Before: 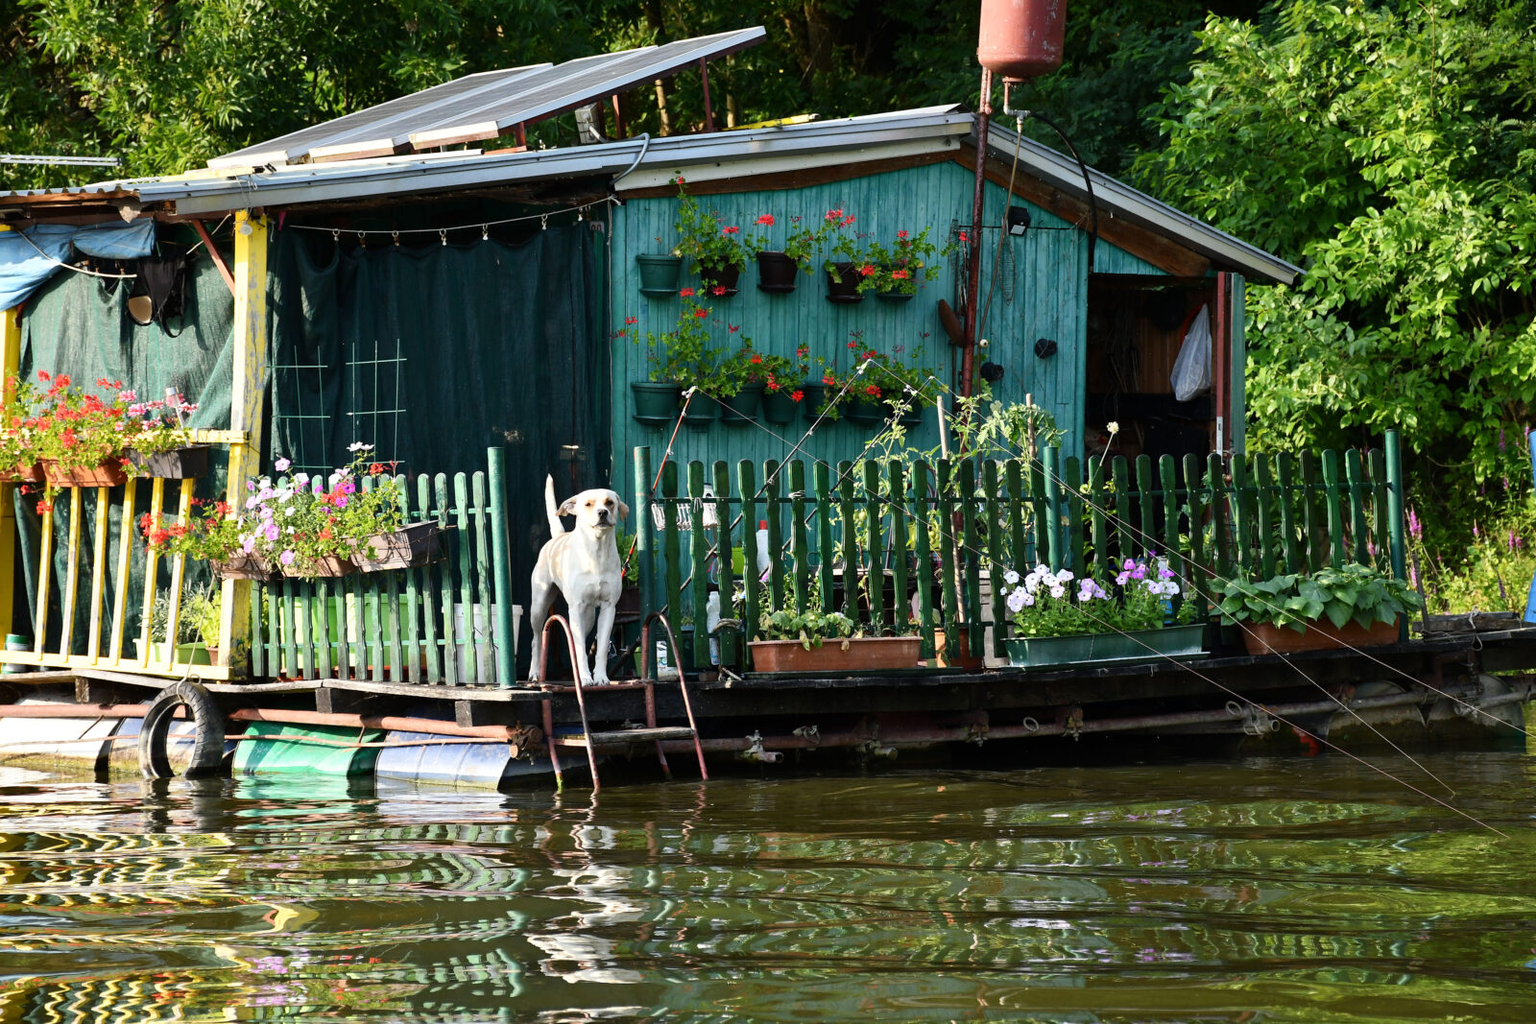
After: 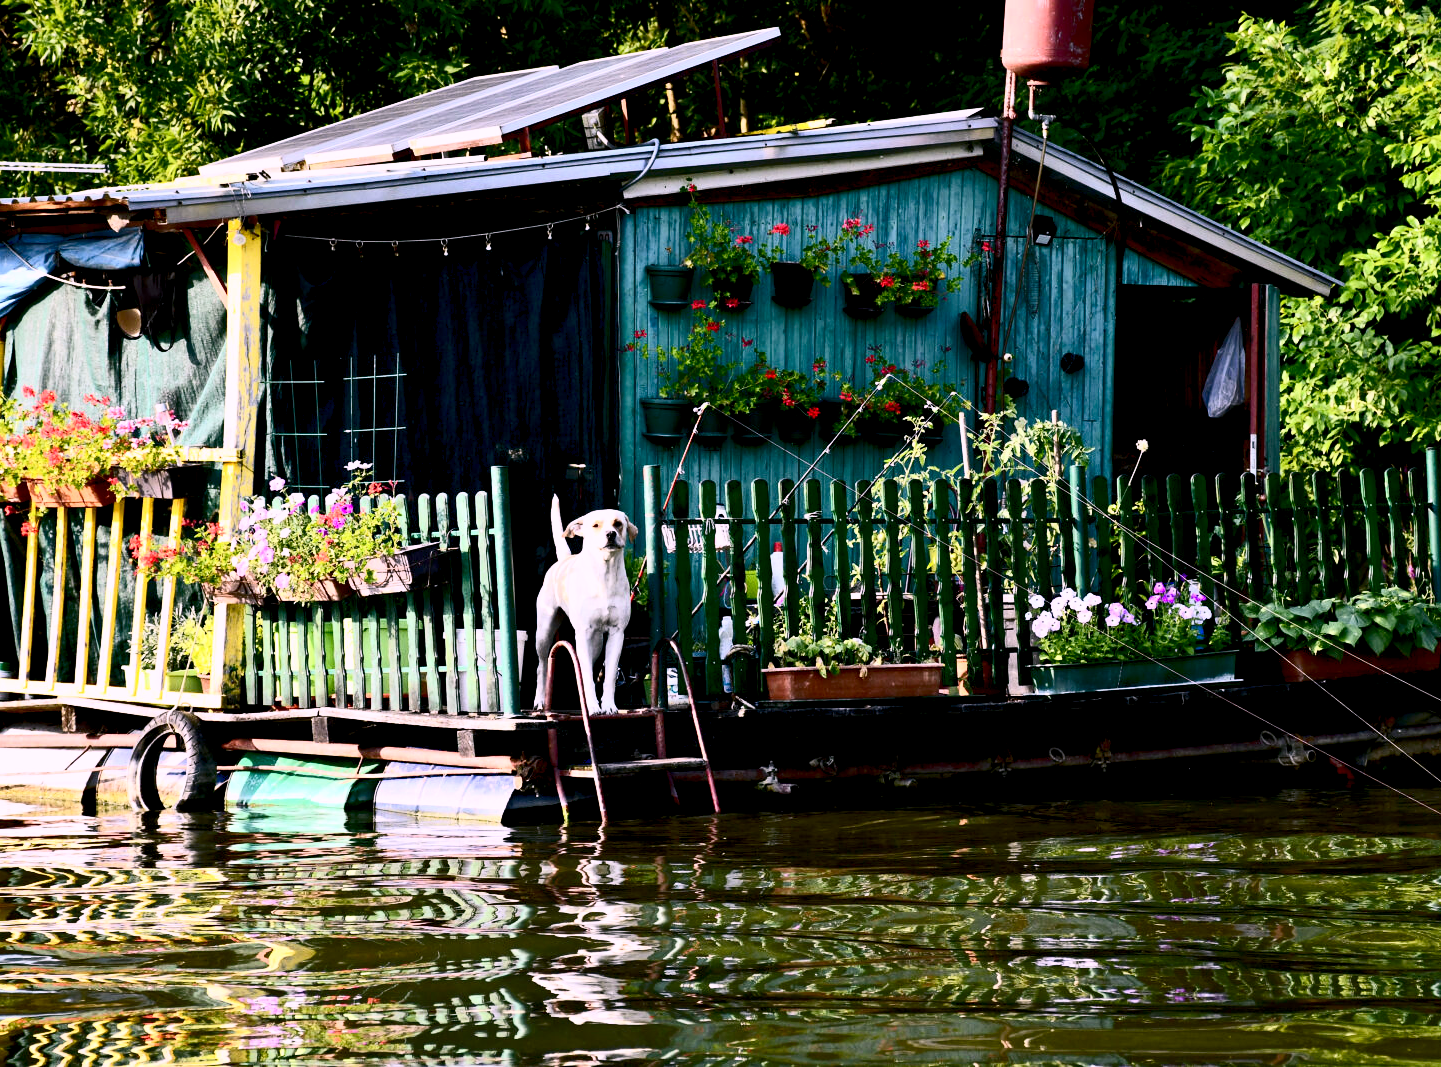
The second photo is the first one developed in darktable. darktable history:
contrast brightness saturation: contrast 0.39, brightness 0.1
crop and rotate: left 1.088%, right 8.807%
exposure: black level correction 0.016, exposure -0.009 EV, compensate highlight preservation false
color calibration: output R [0.994, 0.059, -0.119, 0], output G [-0.036, 1.09, -0.119, 0], output B [0.078, -0.108, 0.961, 0], illuminant custom, x 0.371, y 0.382, temperature 4281.14 K
color correction: highlights a* 12.23, highlights b* 5.41
tone equalizer: on, module defaults
